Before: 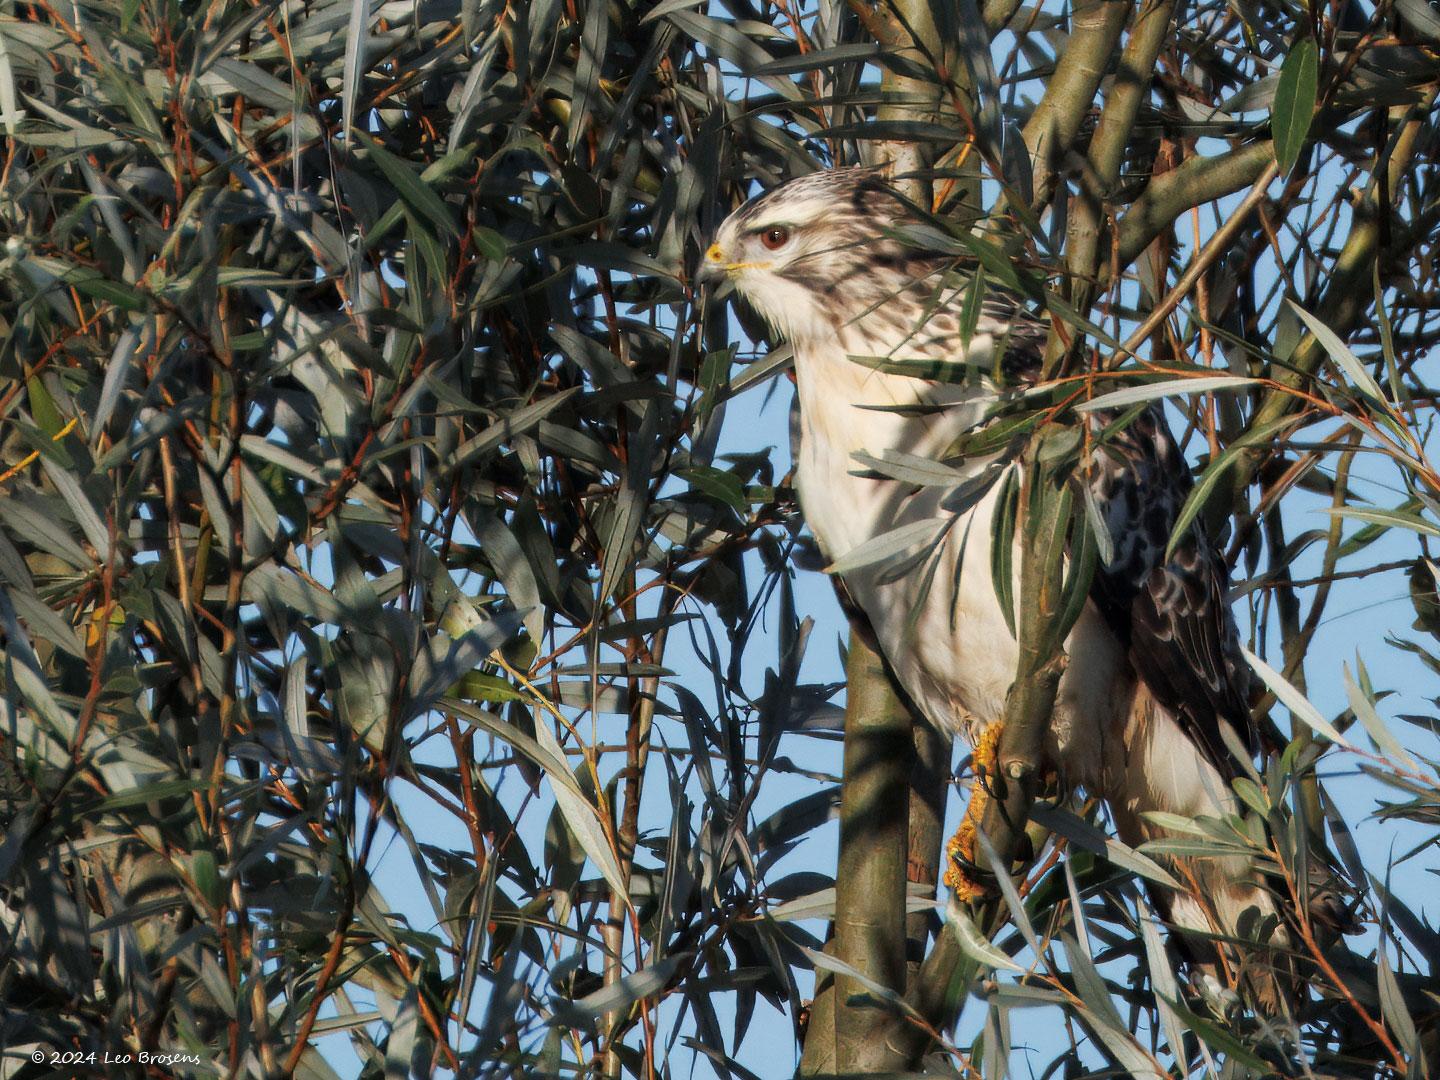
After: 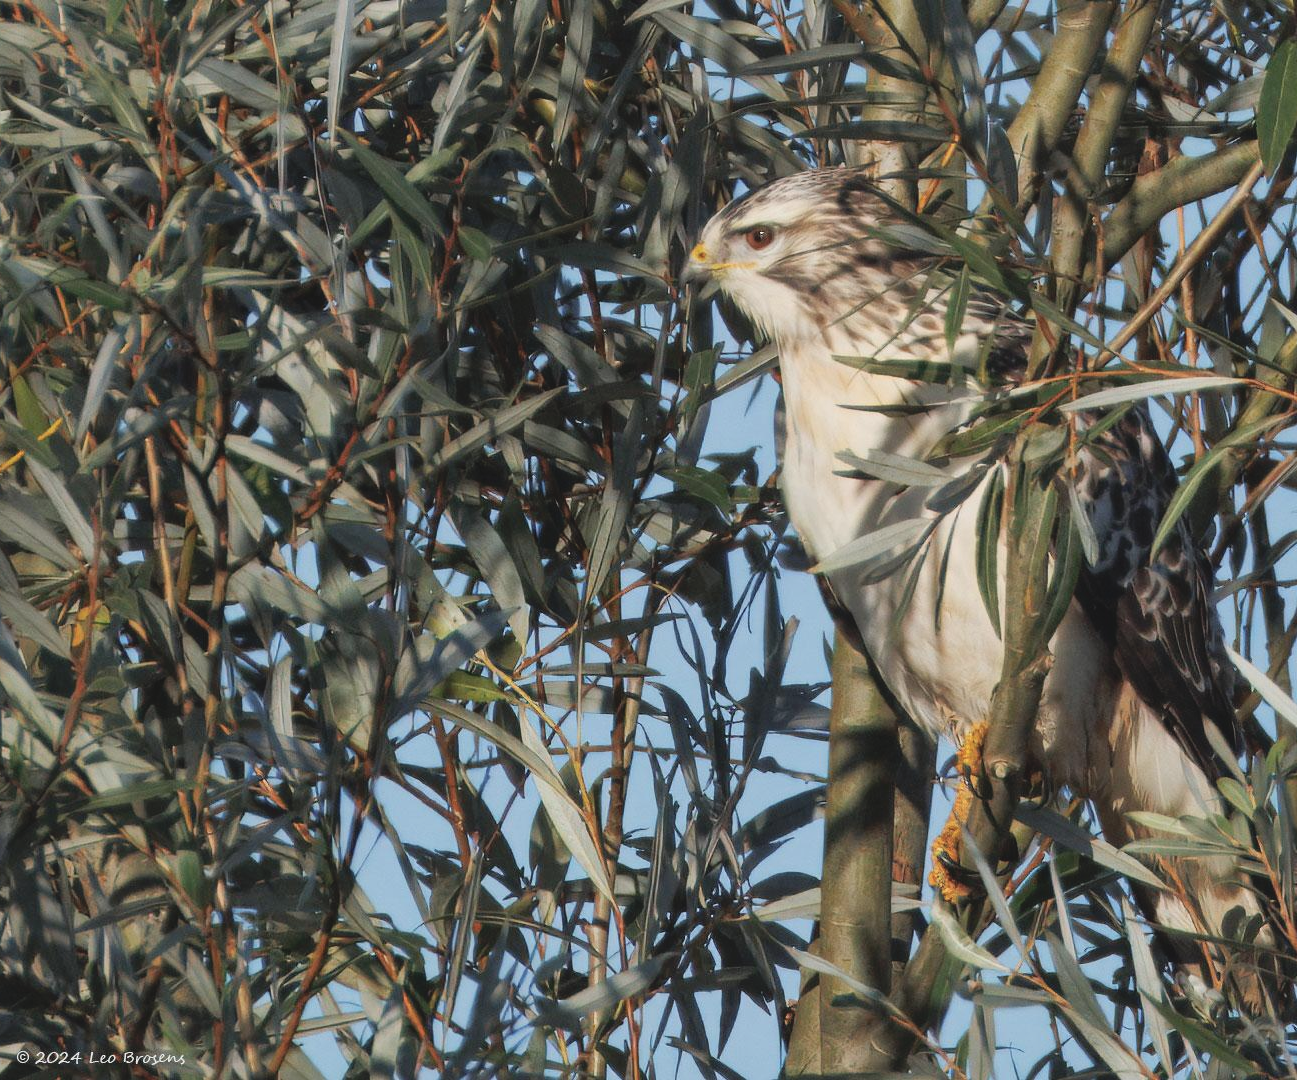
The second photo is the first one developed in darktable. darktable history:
local contrast: mode bilateral grid, contrast 20, coarseness 50, detail 120%, midtone range 0.2
crop and rotate: left 1.088%, right 8.807%
contrast brightness saturation: contrast -0.15, brightness 0.05, saturation -0.12
